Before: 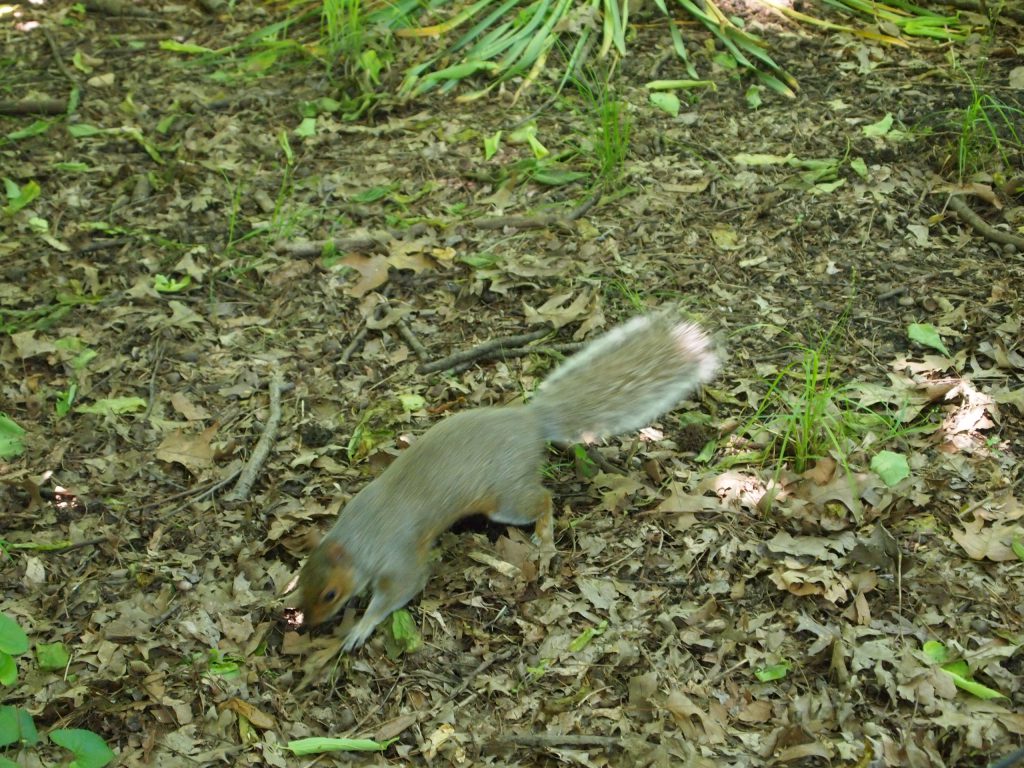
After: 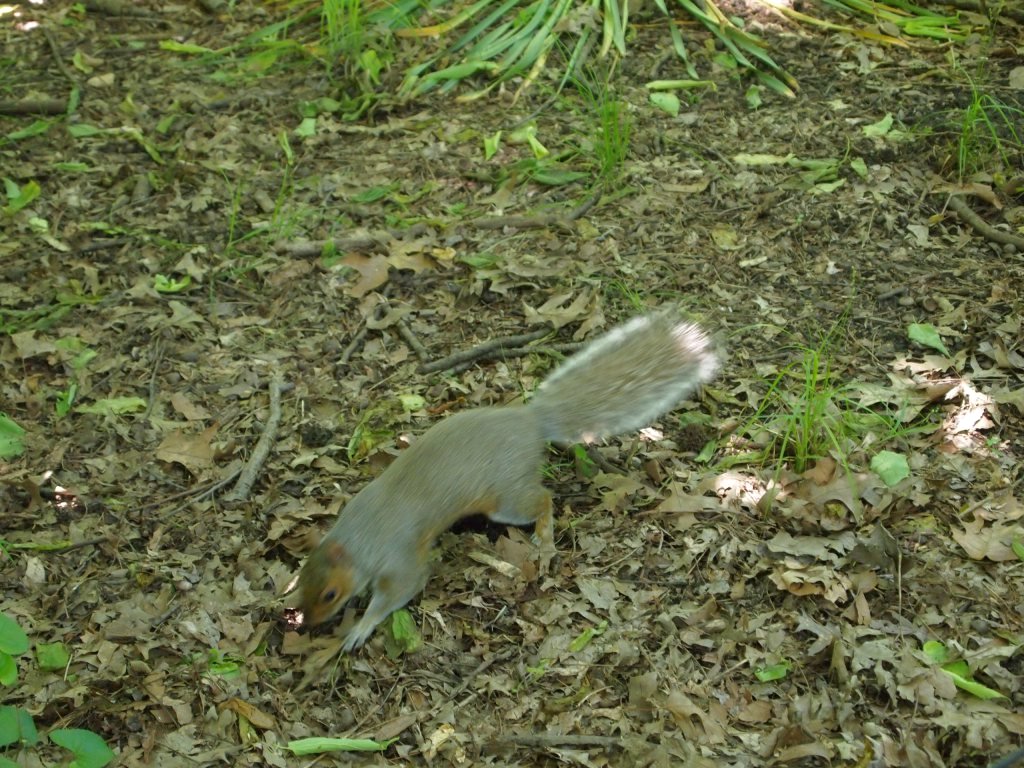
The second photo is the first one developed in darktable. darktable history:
tone equalizer: -8 EV -0.001 EV, -7 EV 0.002 EV, -6 EV -0.003 EV, -5 EV -0.003 EV, -4 EV -0.08 EV, -3 EV -0.212 EV, -2 EV -0.289 EV, -1 EV 0.095 EV, +0 EV 0.298 EV, edges refinement/feathering 500, mask exposure compensation -1.57 EV, preserve details no
